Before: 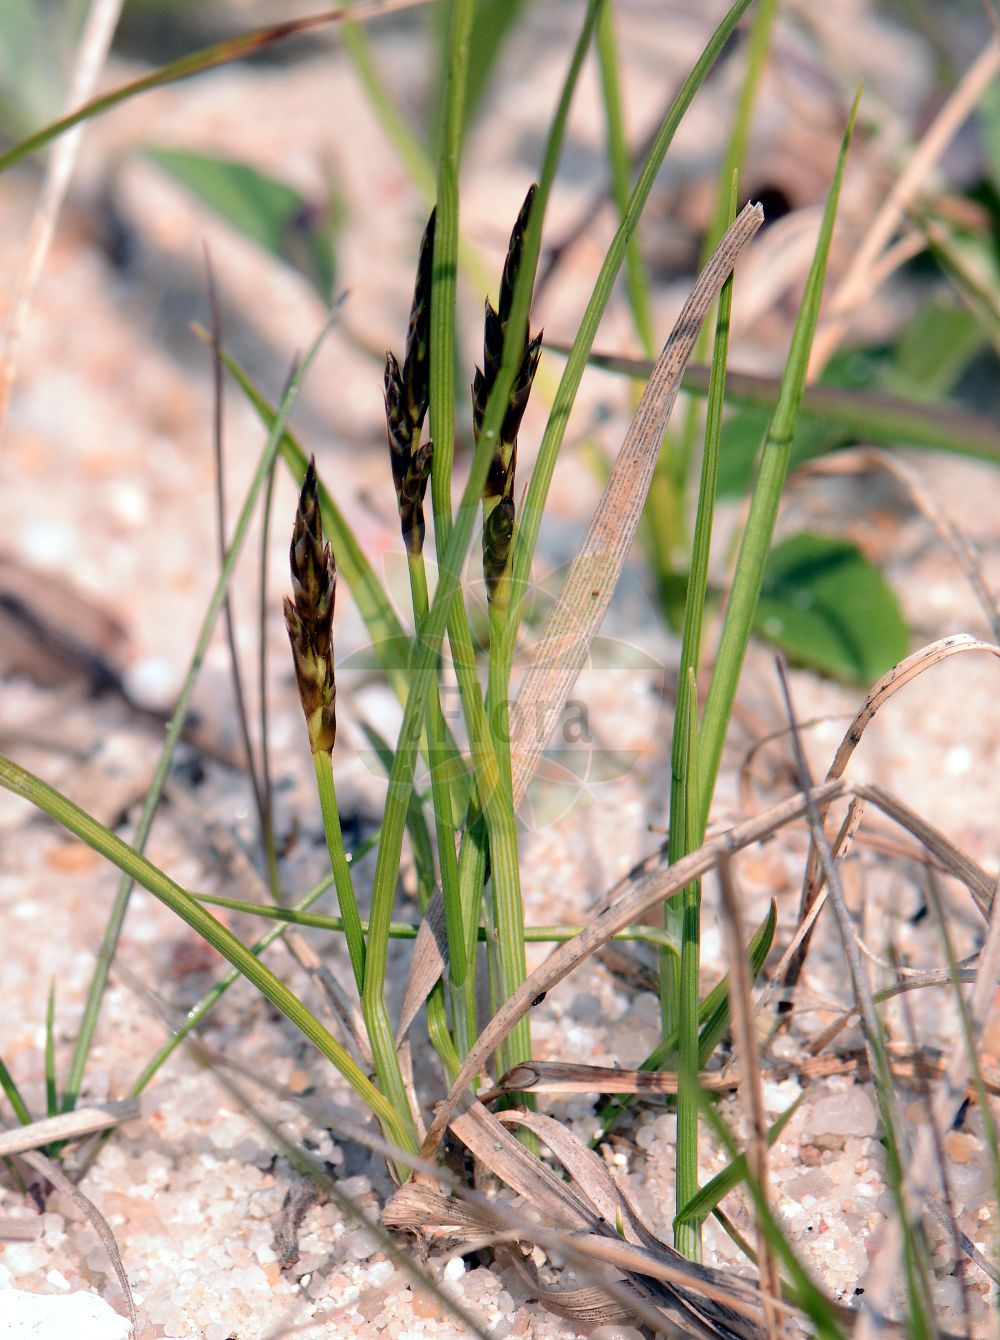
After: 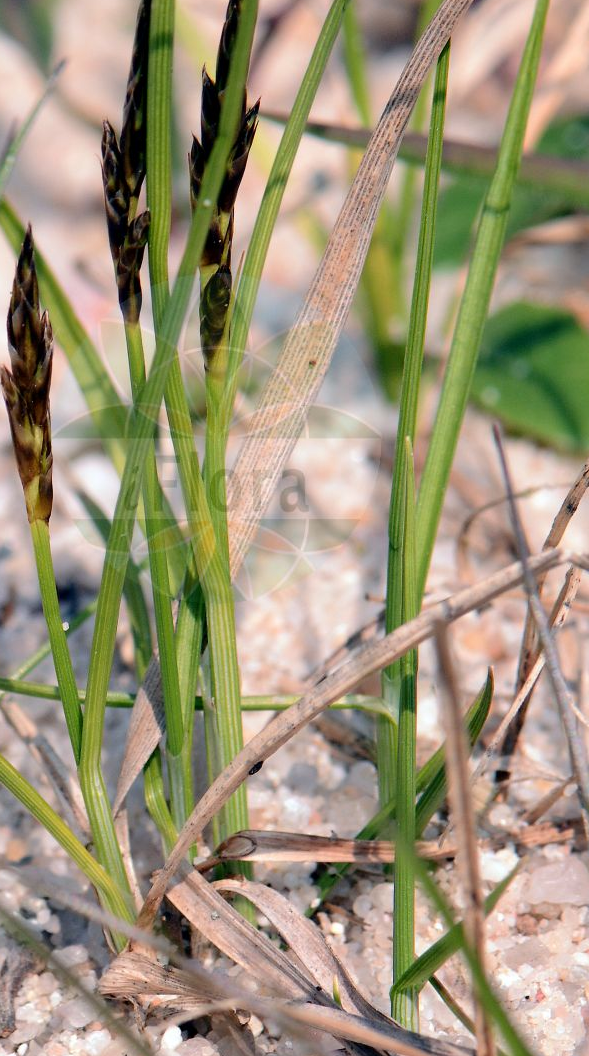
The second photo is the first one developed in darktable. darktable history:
crop and rotate: left 28.385%, top 17.306%, right 12.697%, bottom 3.871%
